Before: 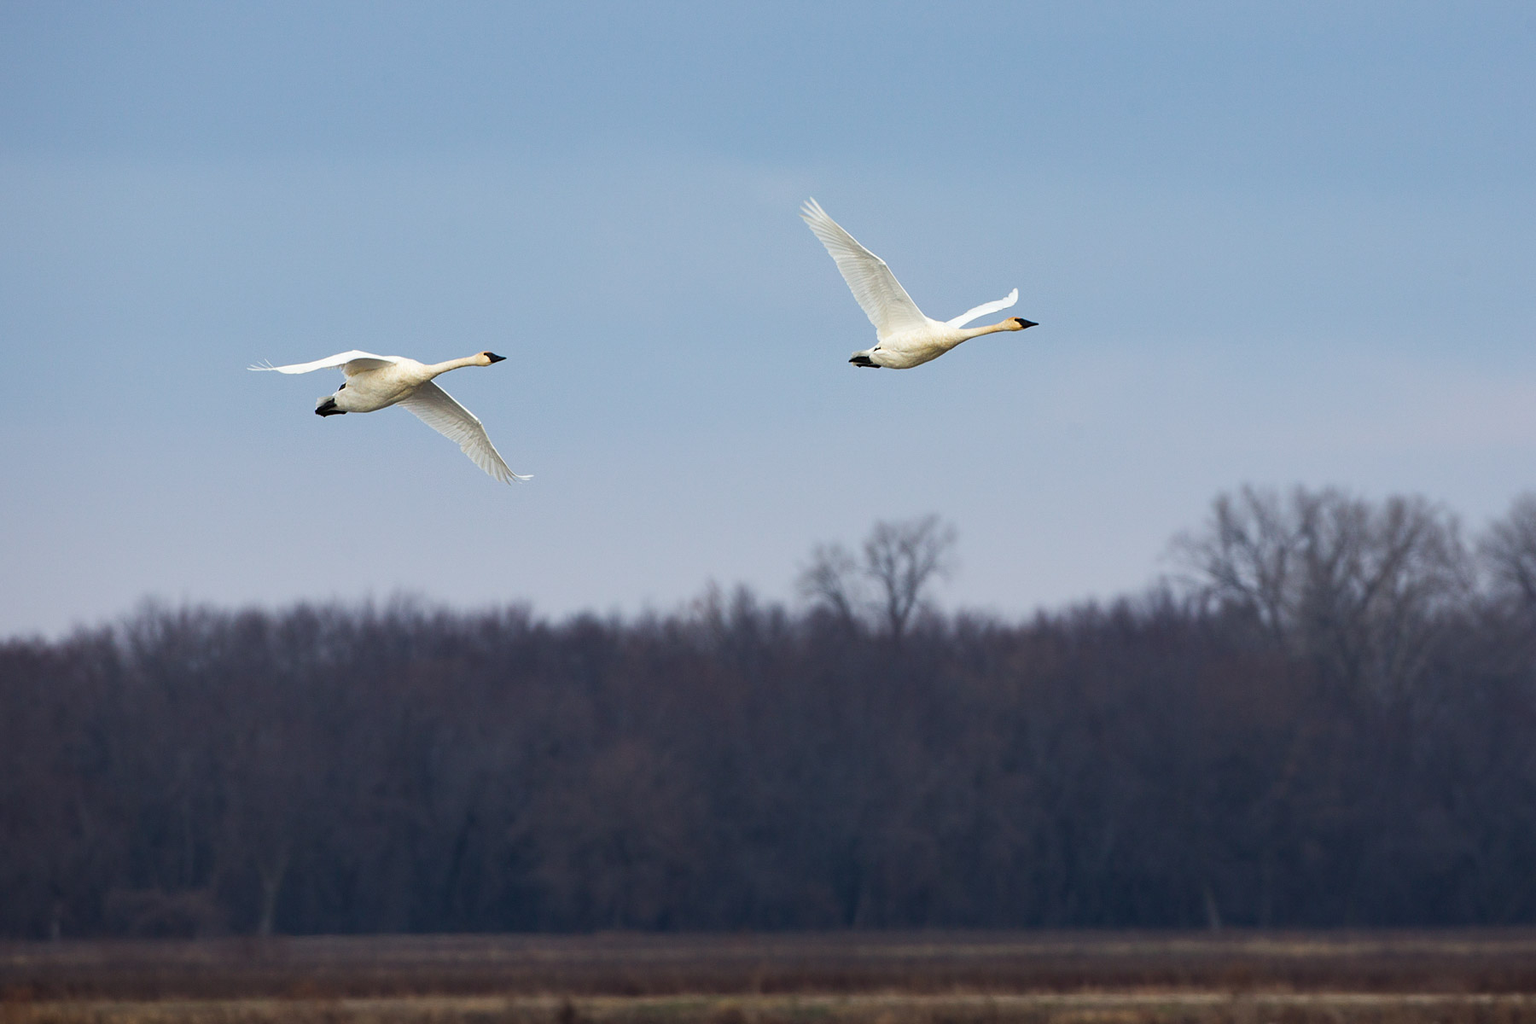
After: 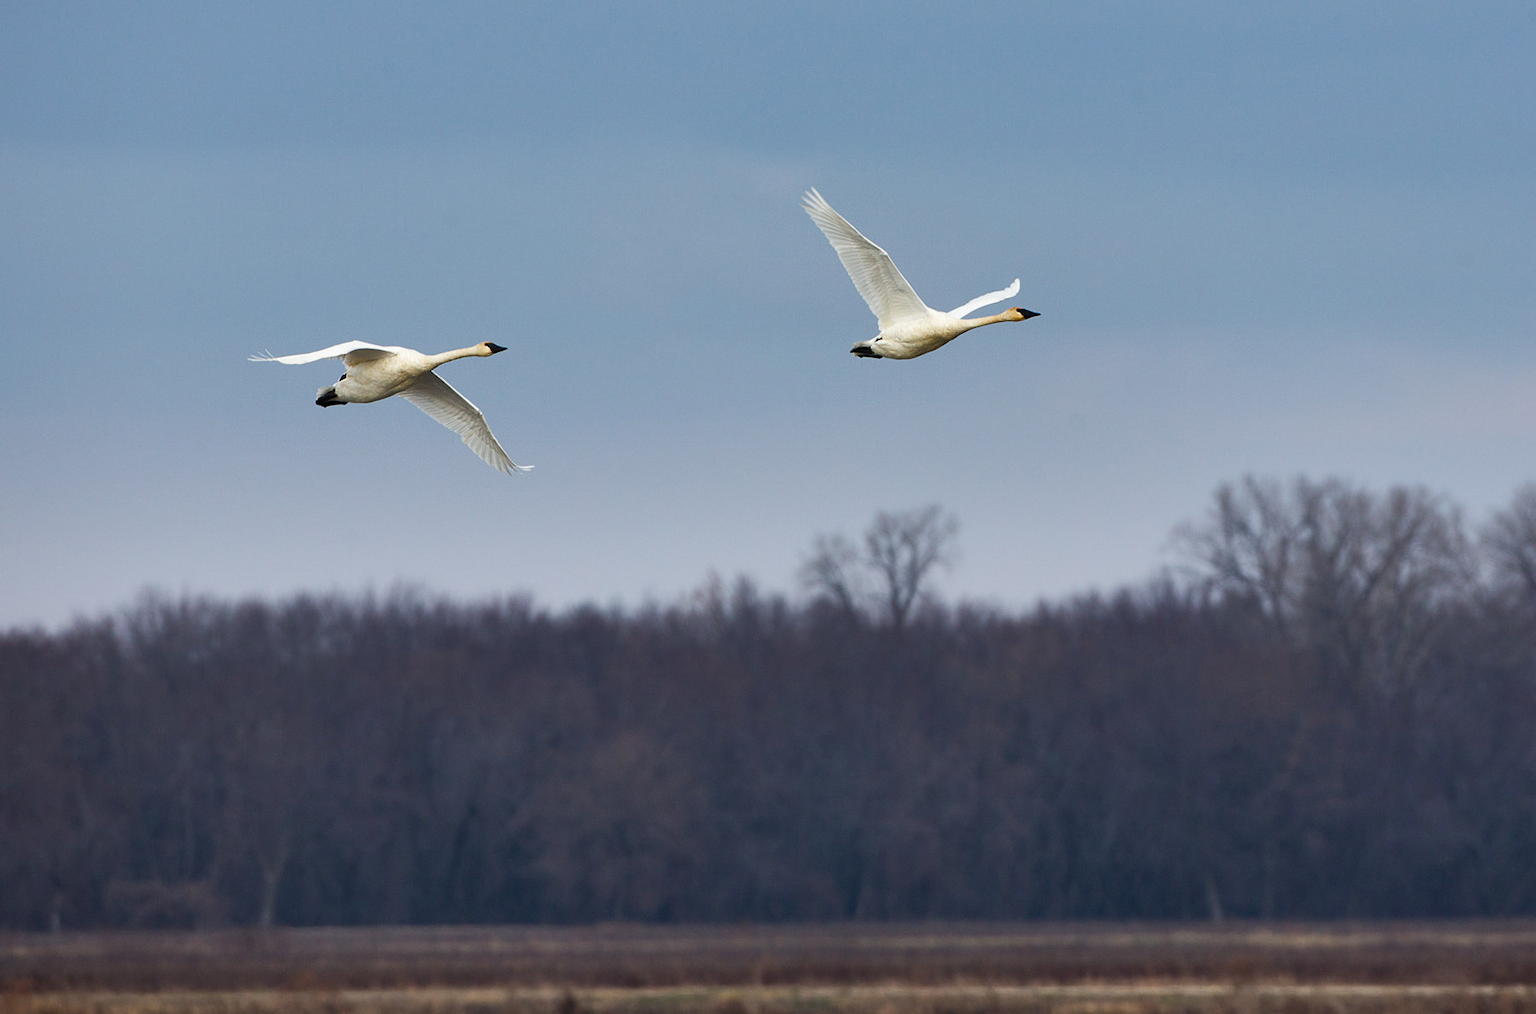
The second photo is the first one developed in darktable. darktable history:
shadows and highlights: radius 119.36, shadows 42.44, highlights -62.28, soften with gaussian
crop: top 1.077%, right 0.121%
